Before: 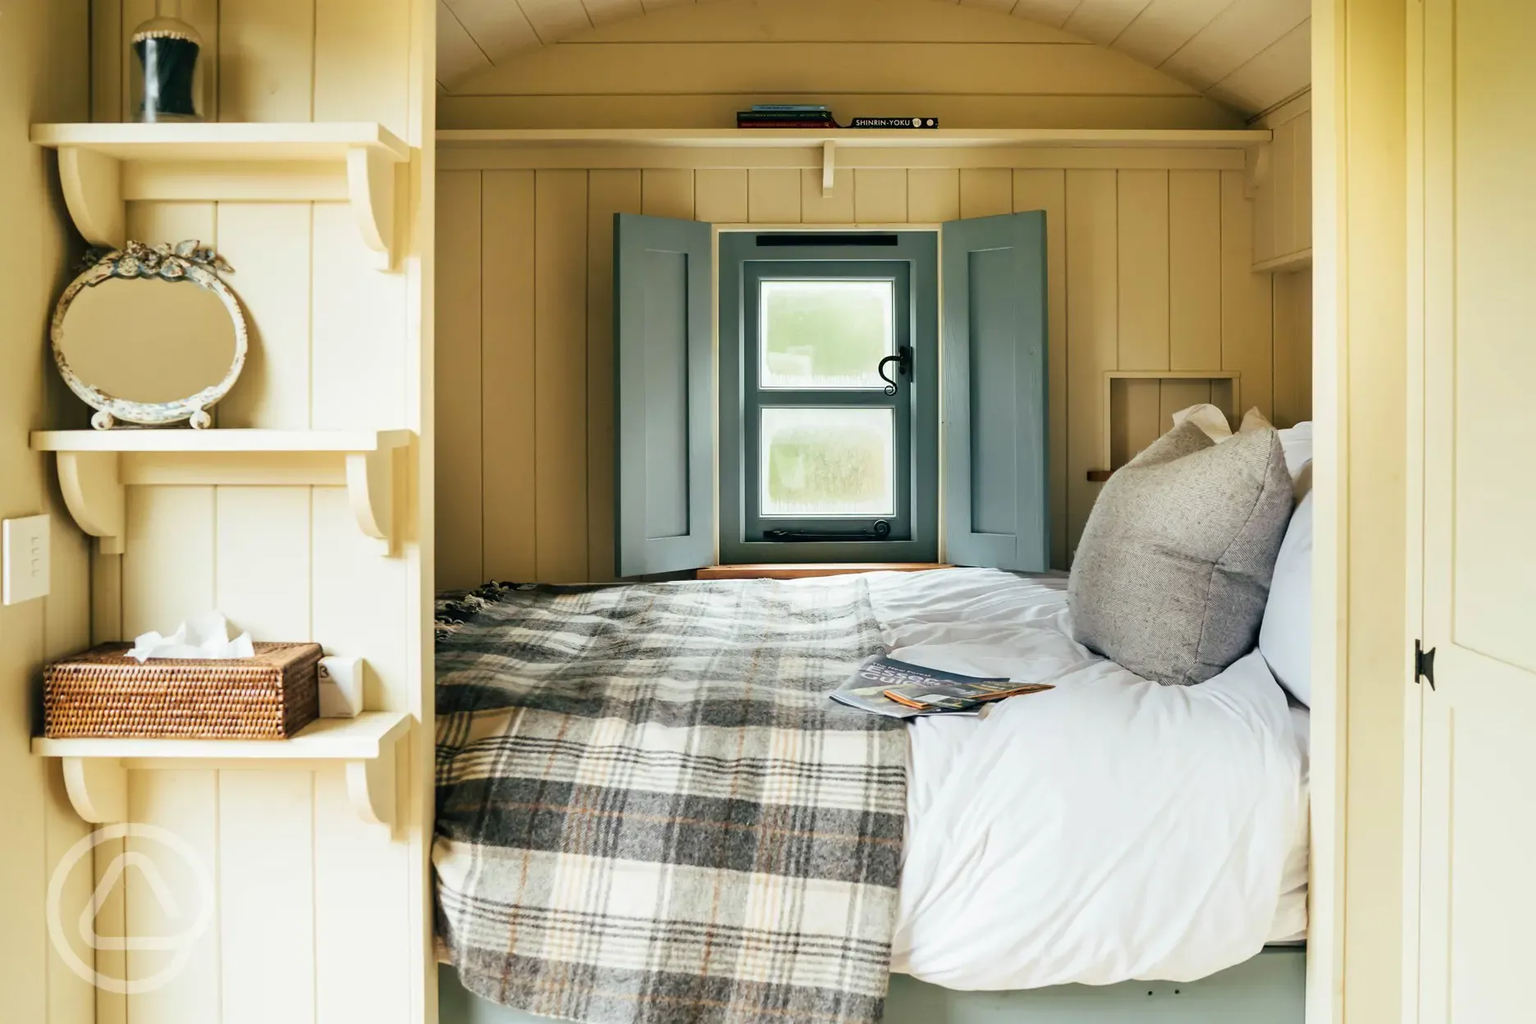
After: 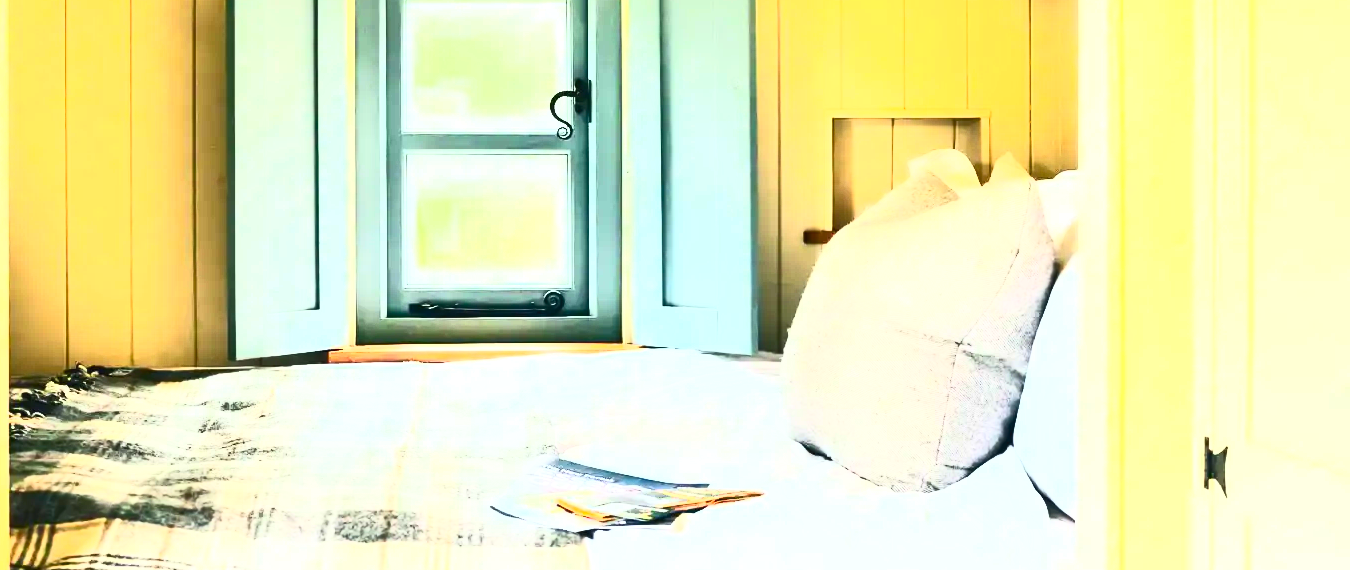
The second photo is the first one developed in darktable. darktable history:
contrast brightness saturation: contrast 0.839, brightness 0.599, saturation 0.571
exposure: black level correction 0, exposure 1.2 EV, compensate highlight preservation false
crop and rotate: left 27.842%, top 27.529%, bottom 26.761%
